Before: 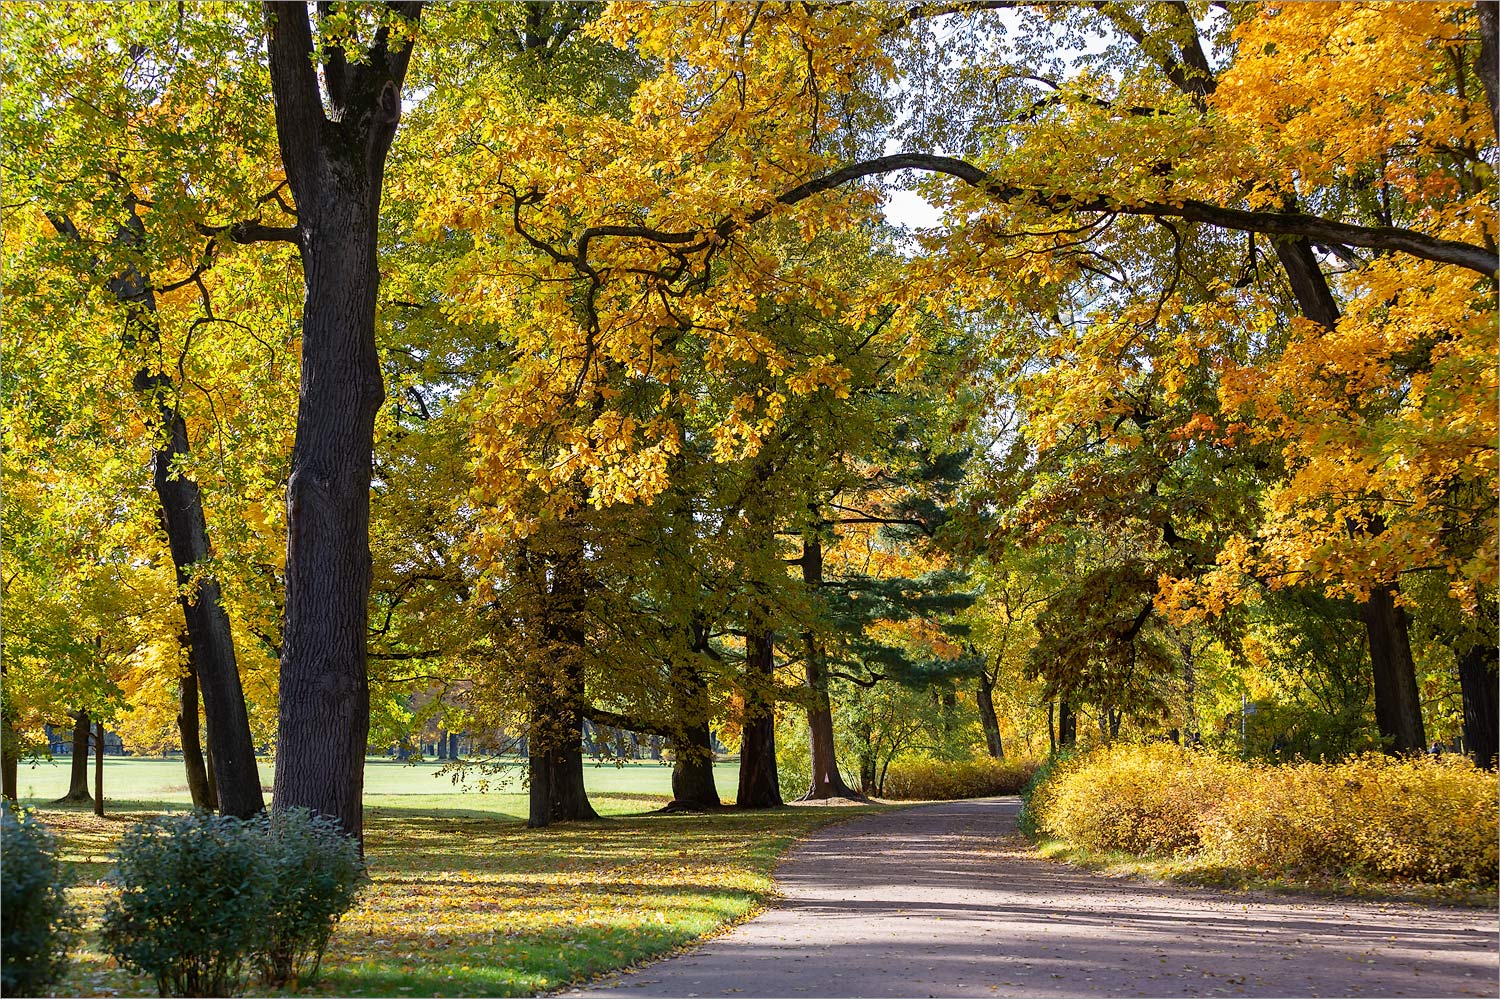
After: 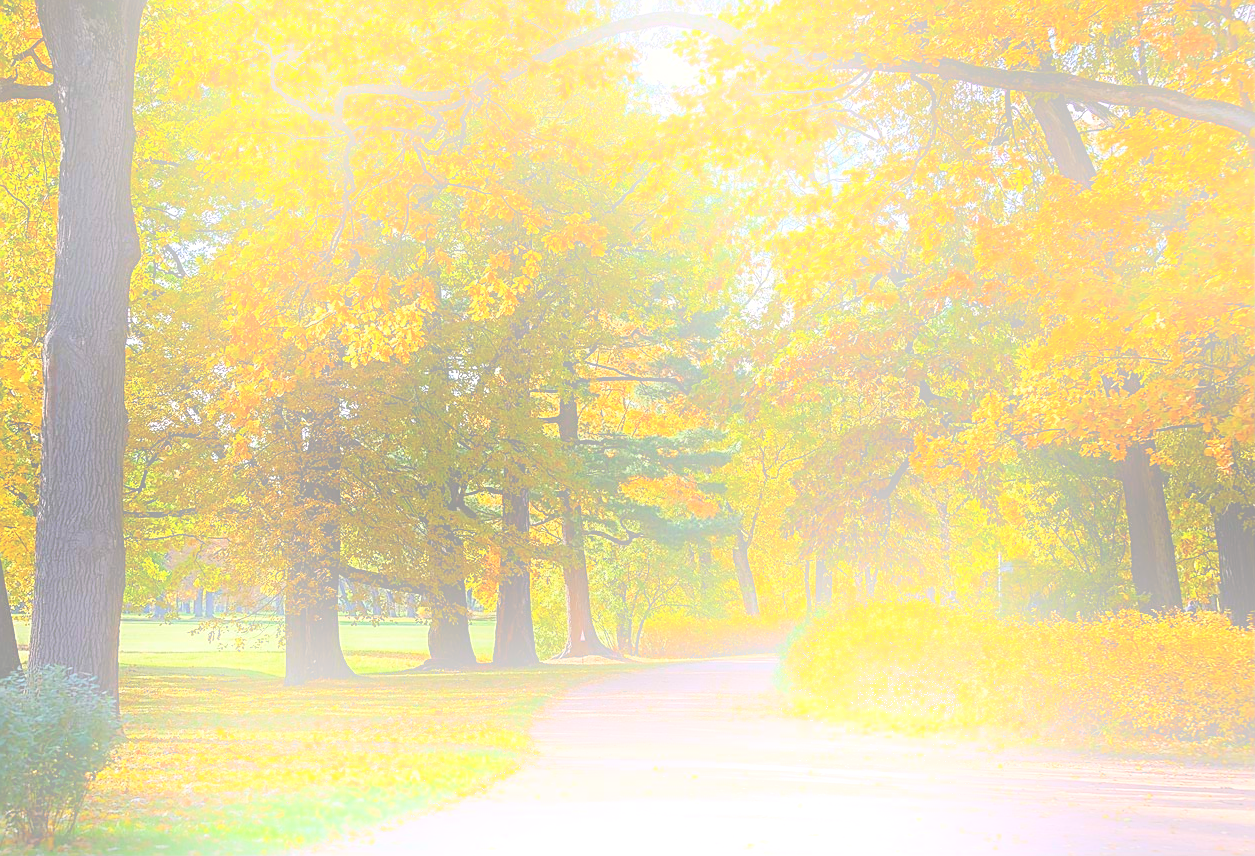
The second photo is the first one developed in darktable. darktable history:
crop: left 16.315%, top 14.246%
sharpen: on, module defaults
bloom: size 25%, threshold 5%, strength 90%
white balance: red 1.009, blue 0.985
levels: levels [0, 0.499, 1]
